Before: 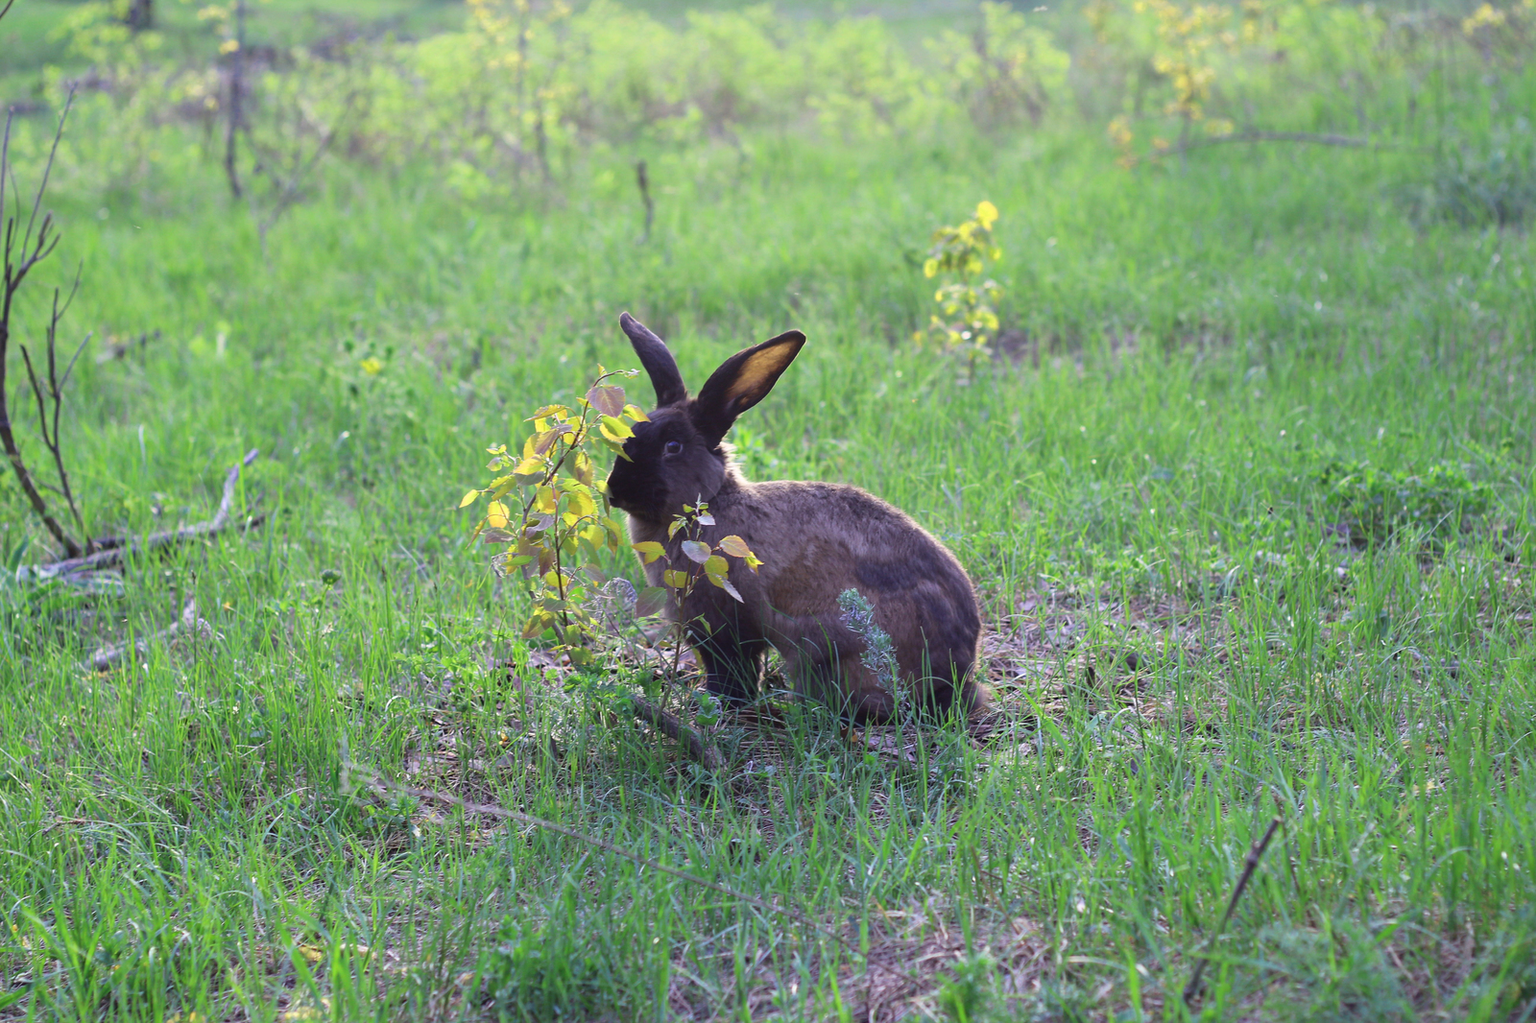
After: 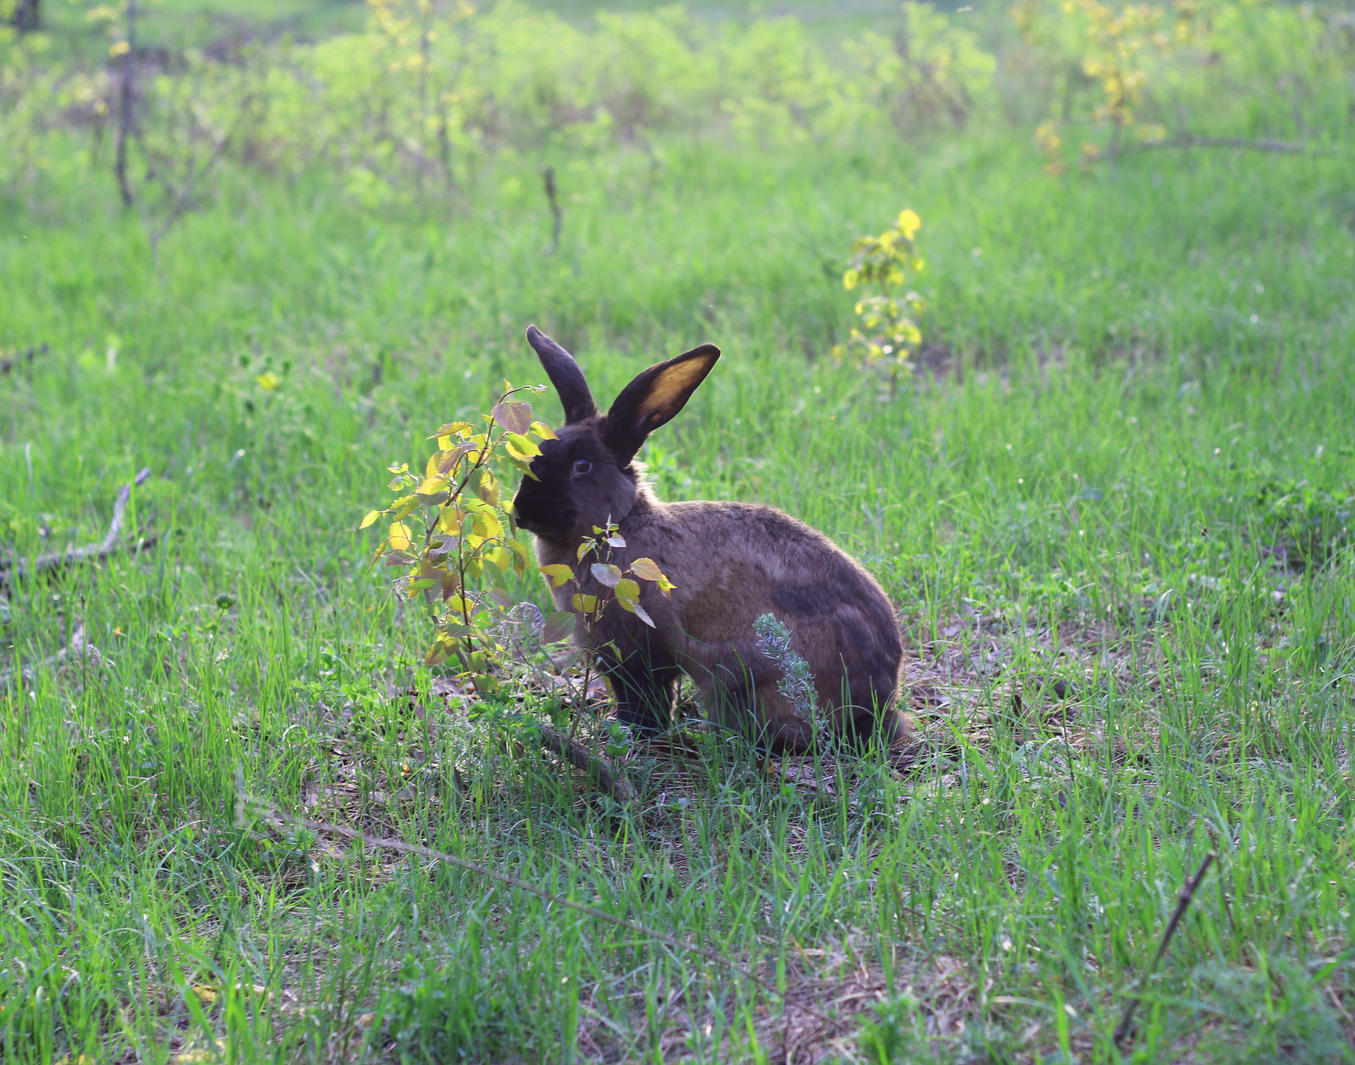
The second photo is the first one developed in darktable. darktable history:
crop: left 7.445%, right 7.832%
